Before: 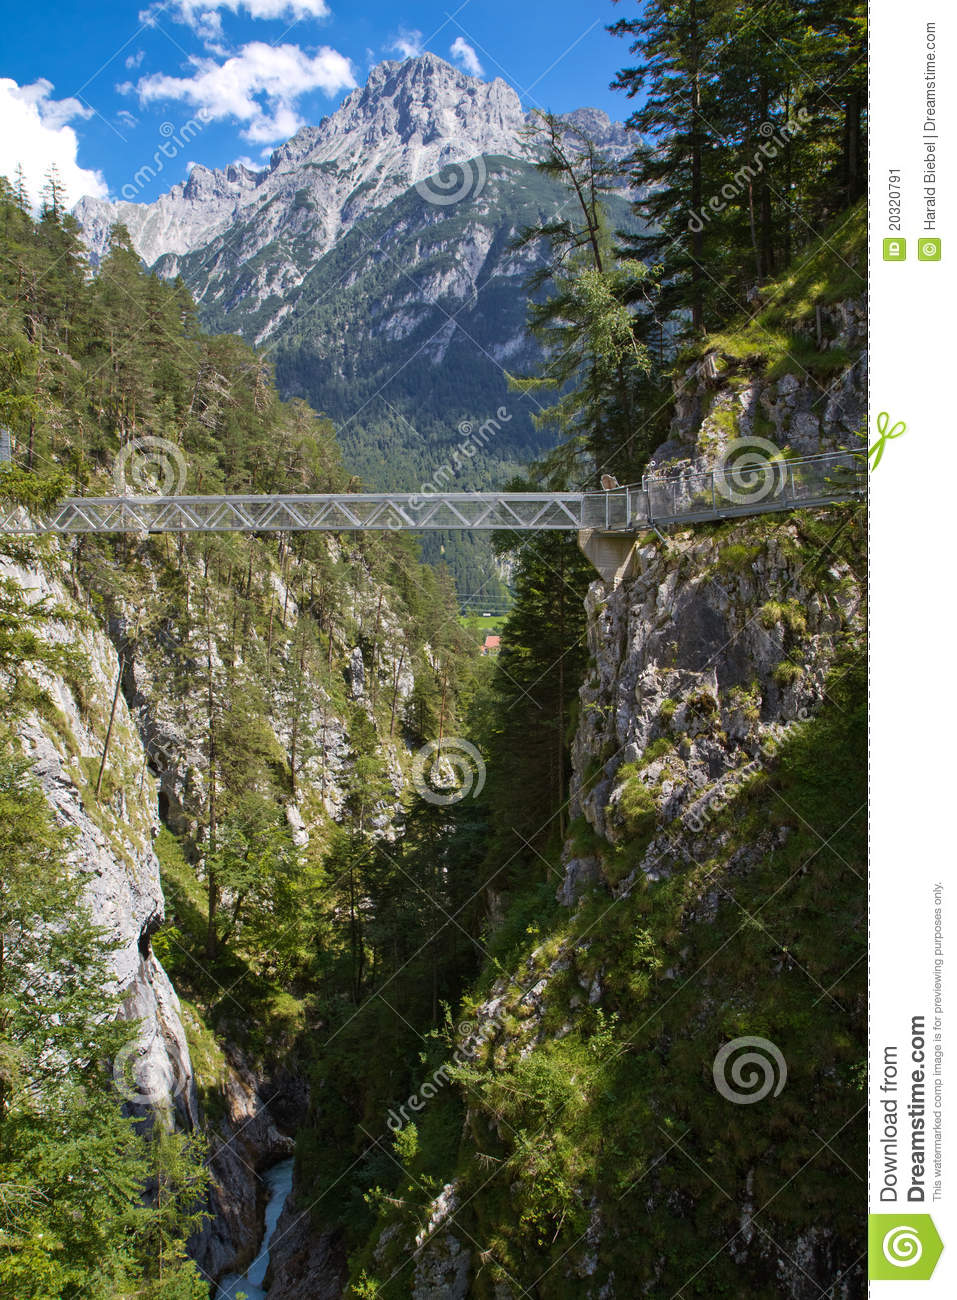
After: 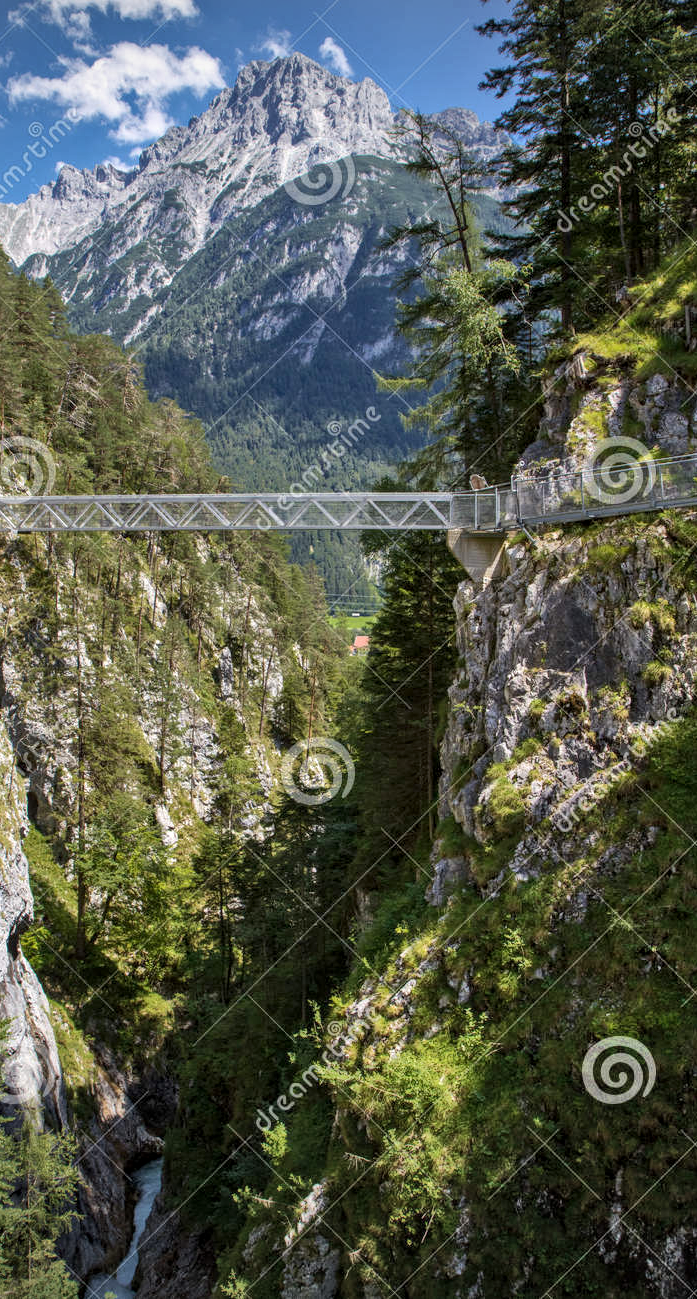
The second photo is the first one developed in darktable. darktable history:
vignetting: fall-off start 85.09%, fall-off radius 79.78%, width/height ratio 1.219
shadows and highlights: low approximation 0.01, soften with gaussian
crop: left 13.775%, right 13.303%
local contrast: detail 130%
